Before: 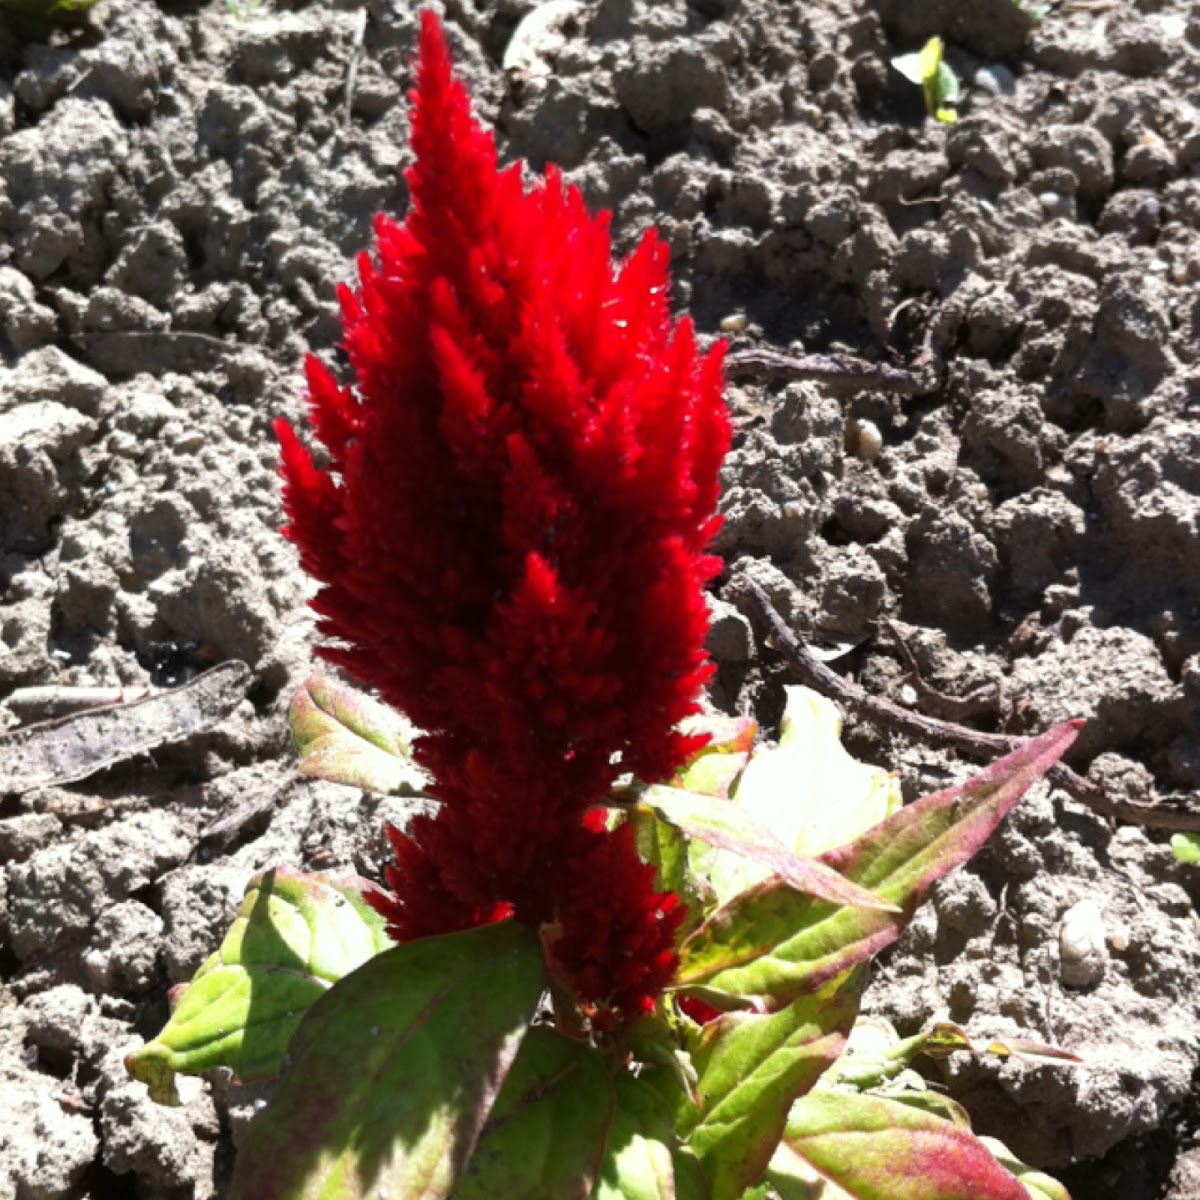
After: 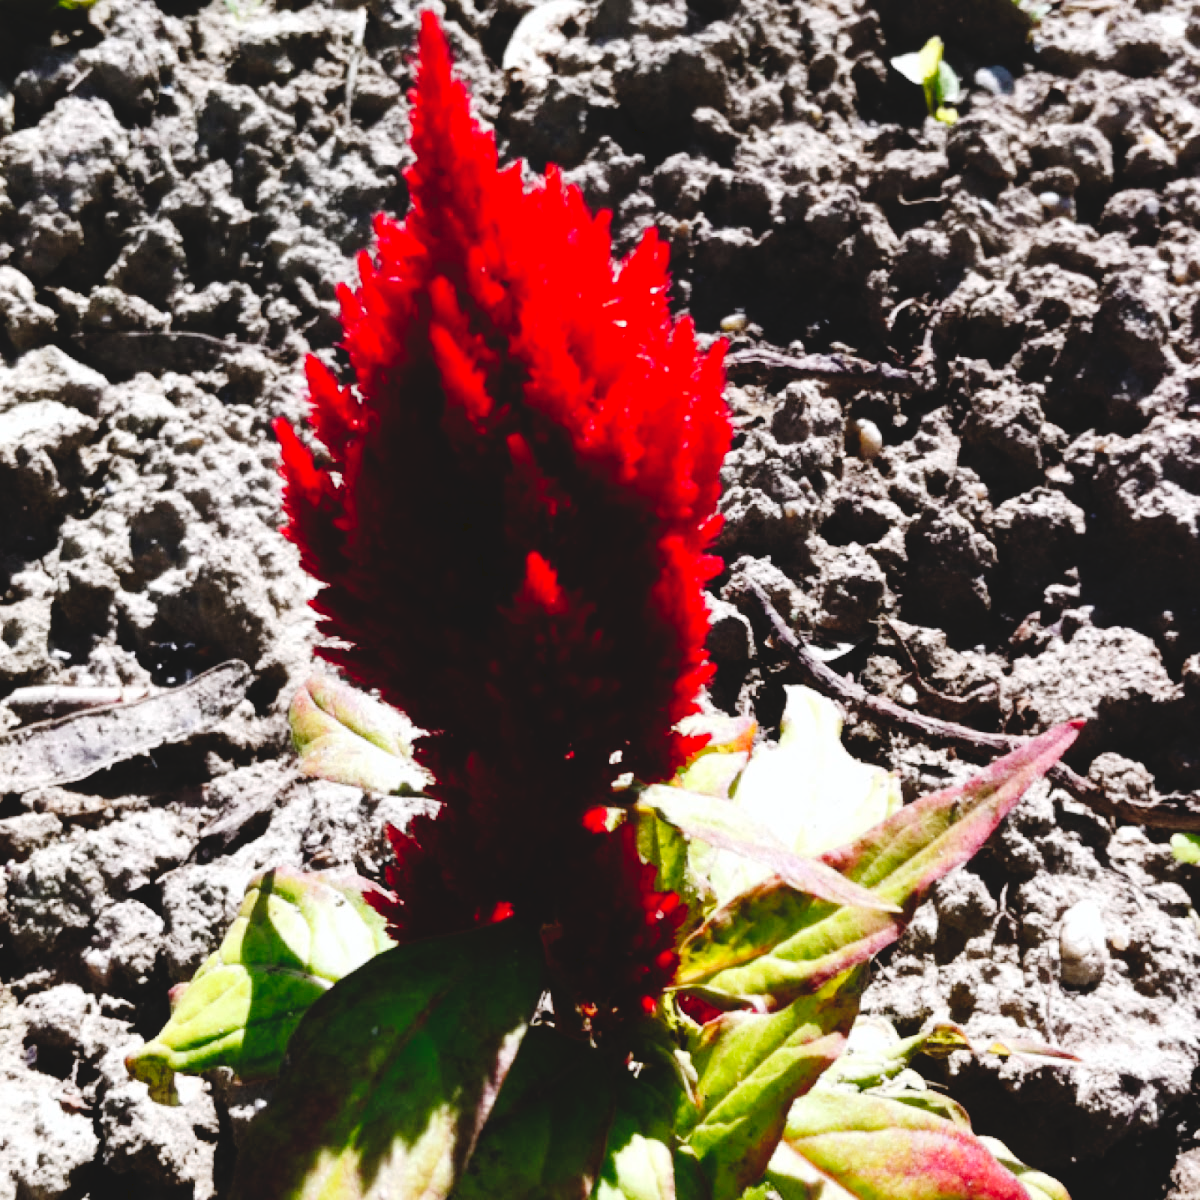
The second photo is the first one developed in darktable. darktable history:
tone curve: curves: ch0 [(0, 0) (0.003, 0.075) (0.011, 0.079) (0.025, 0.079) (0.044, 0.082) (0.069, 0.085) (0.1, 0.089) (0.136, 0.096) (0.177, 0.105) (0.224, 0.14) (0.277, 0.202) (0.335, 0.304) (0.399, 0.417) (0.468, 0.521) (0.543, 0.636) (0.623, 0.726) (0.709, 0.801) (0.801, 0.878) (0.898, 0.927) (1, 1)], preserve colors none
white balance: red 1.009, blue 1.027
